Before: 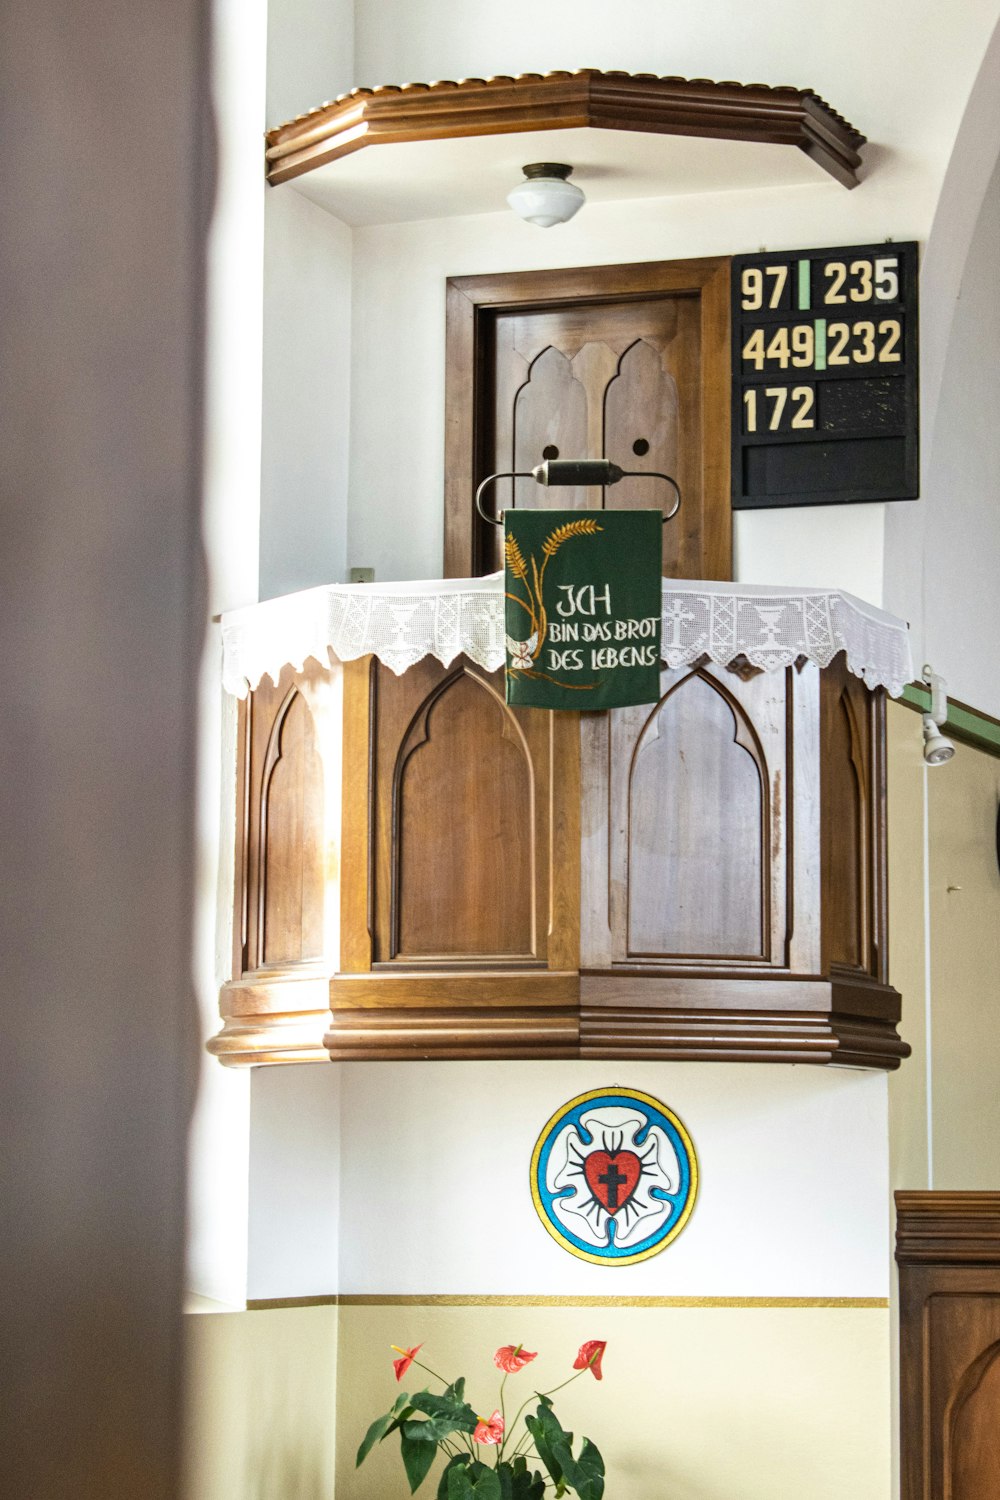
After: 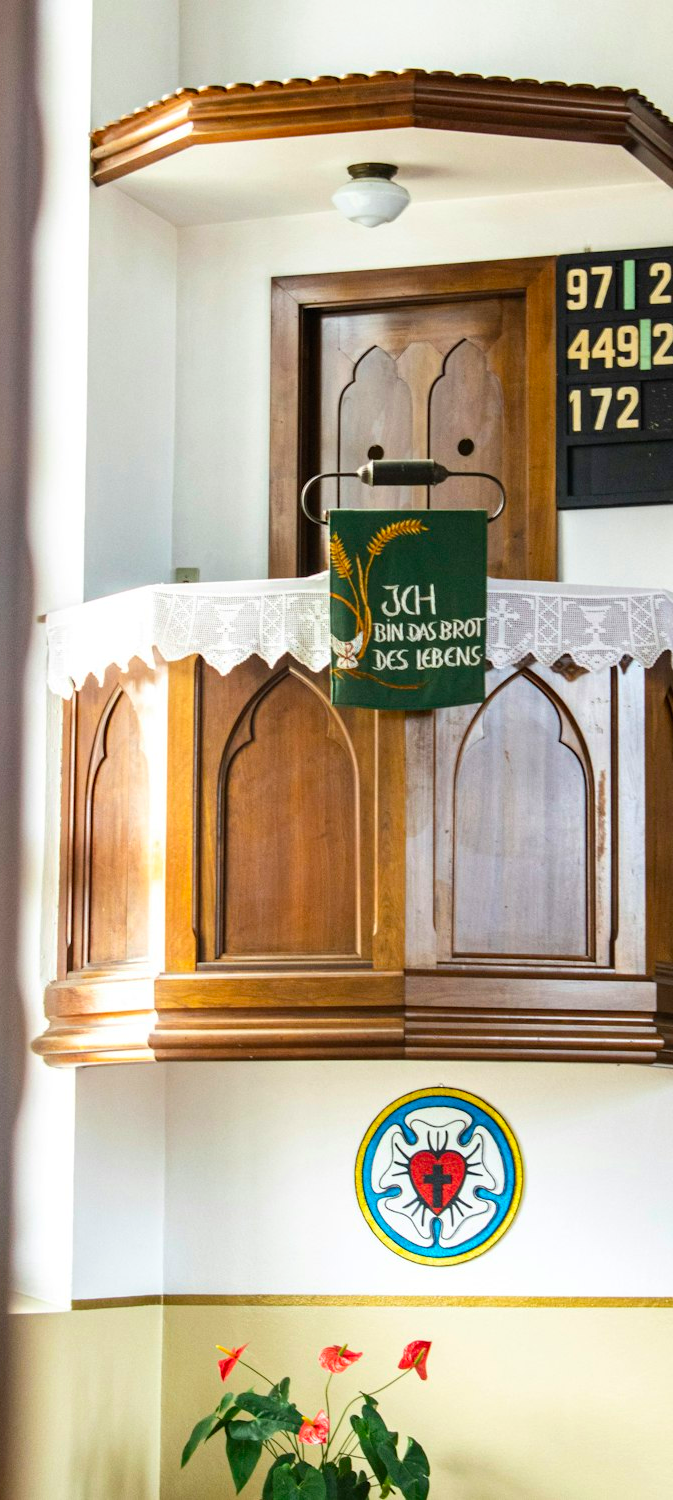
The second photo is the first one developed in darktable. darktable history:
crop and rotate: left 17.54%, right 15.105%
contrast brightness saturation: contrast 0.036, saturation 0.162
